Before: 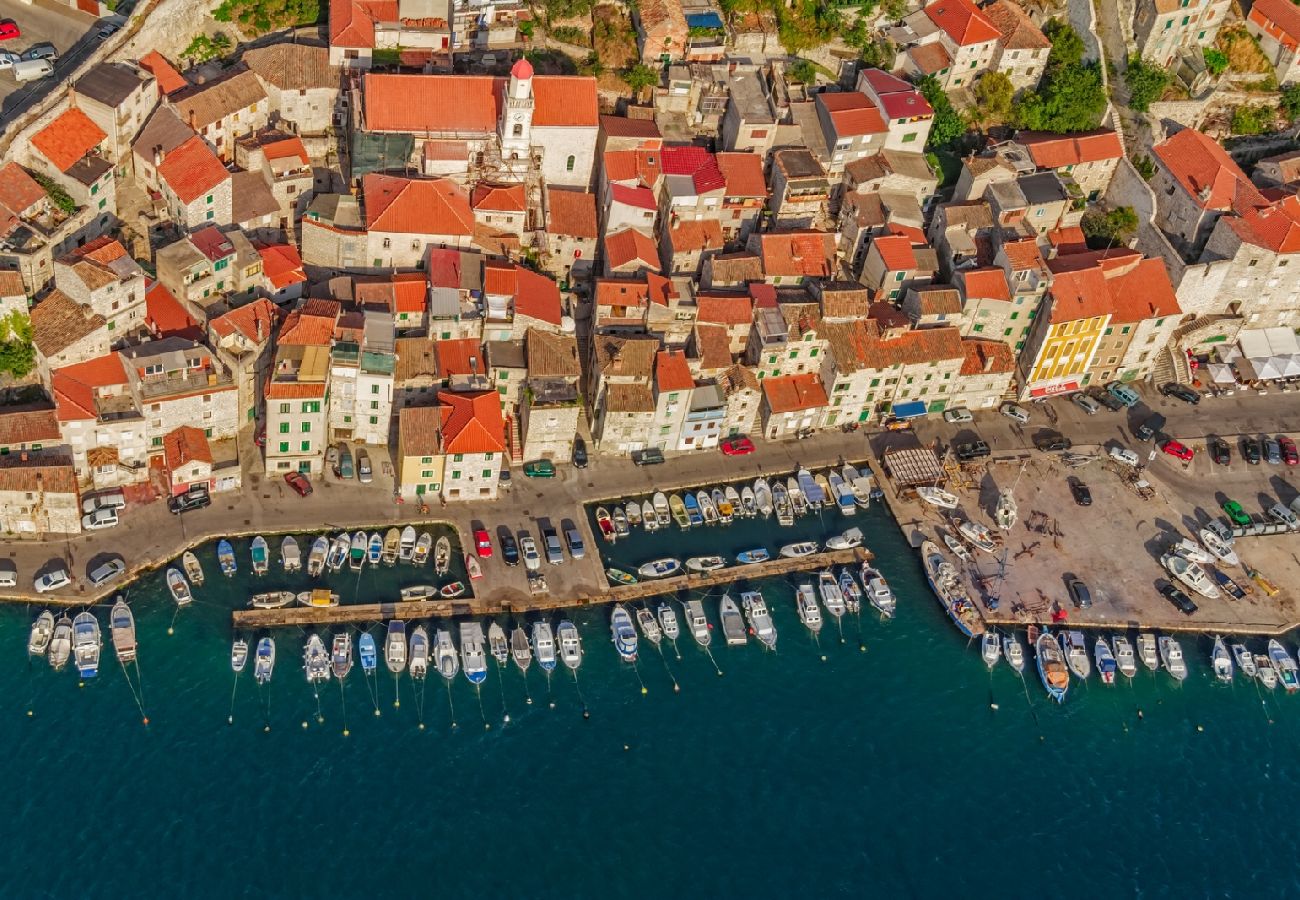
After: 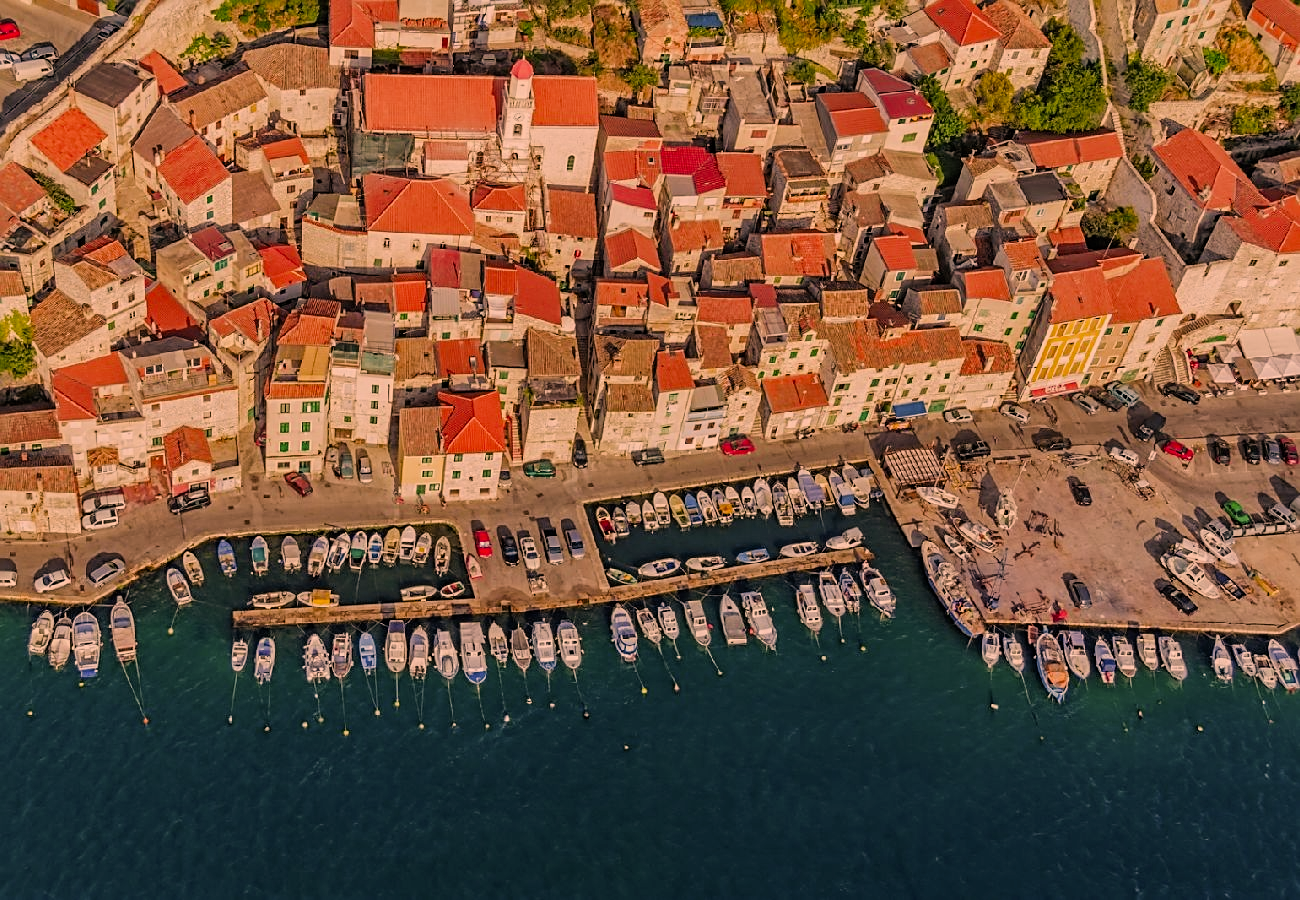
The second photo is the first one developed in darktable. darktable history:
sharpen: on, module defaults
filmic rgb: black relative exposure -7.65 EV, white relative exposure 4.56 EV, hardness 3.61
color correction: highlights a* 21.19, highlights b* 19.9
